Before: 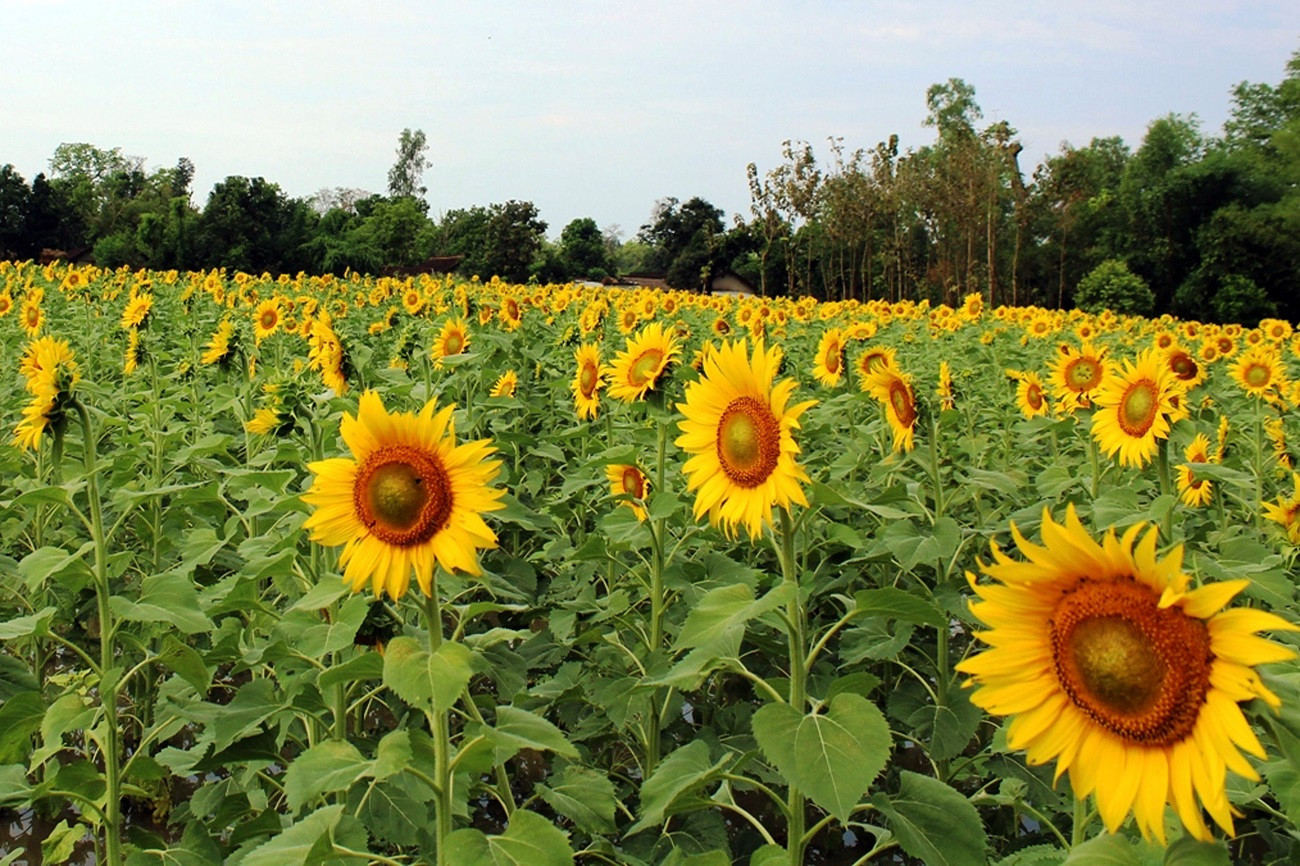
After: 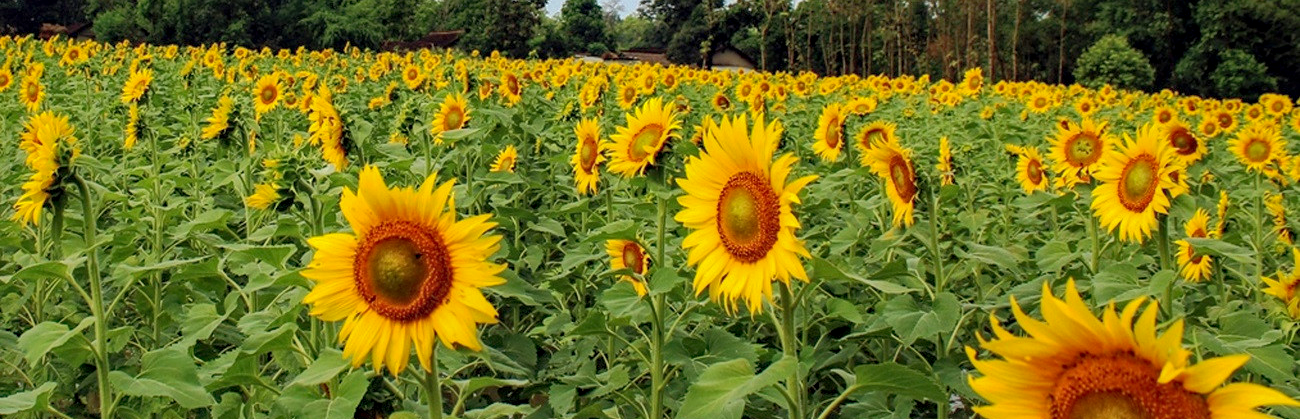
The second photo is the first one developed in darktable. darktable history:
haze removal: compatibility mode true, adaptive false
shadows and highlights: on, module defaults
crop and rotate: top 26.056%, bottom 25.543%
local contrast: on, module defaults
